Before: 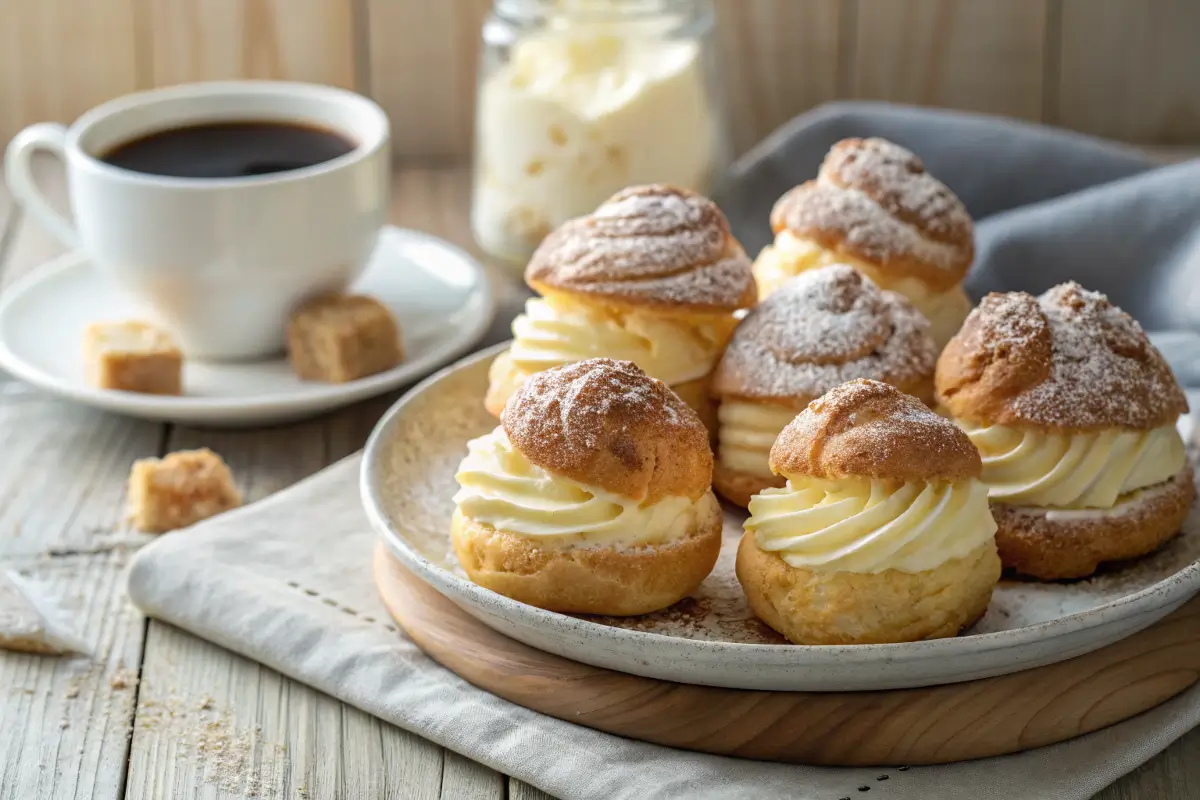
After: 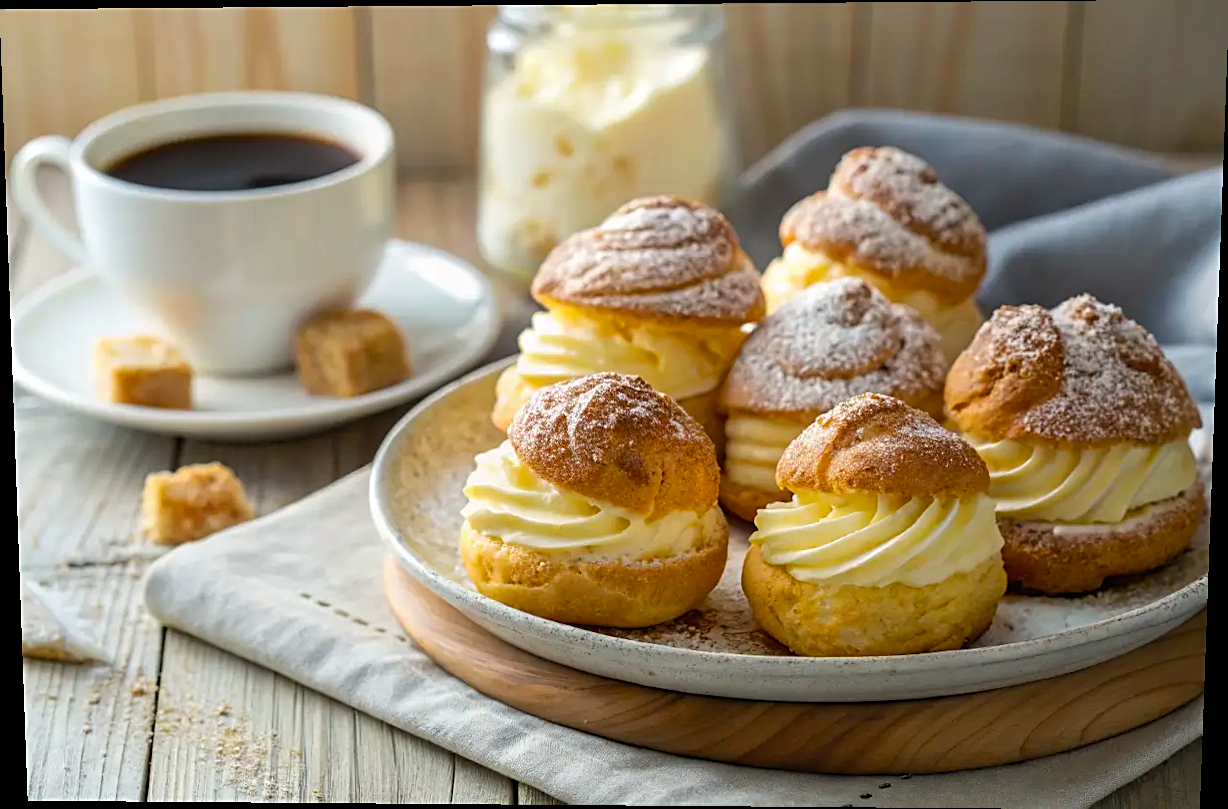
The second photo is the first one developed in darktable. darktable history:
color balance rgb: perceptual saturation grading › global saturation 20%, global vibrance 20%
sharpen: on, module defaults
rotate and perspective: lens shift (vertical) 0.048, lens shift (horizontal) -0.024, automatic cropping off
